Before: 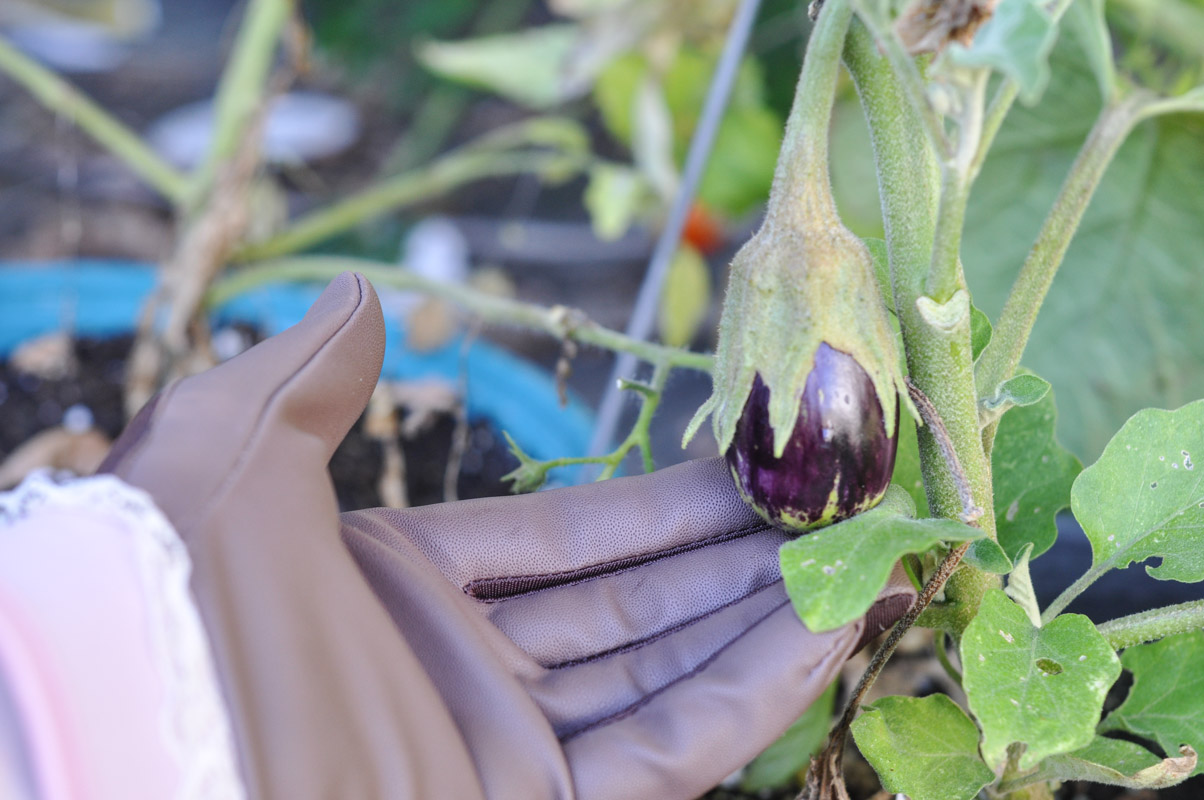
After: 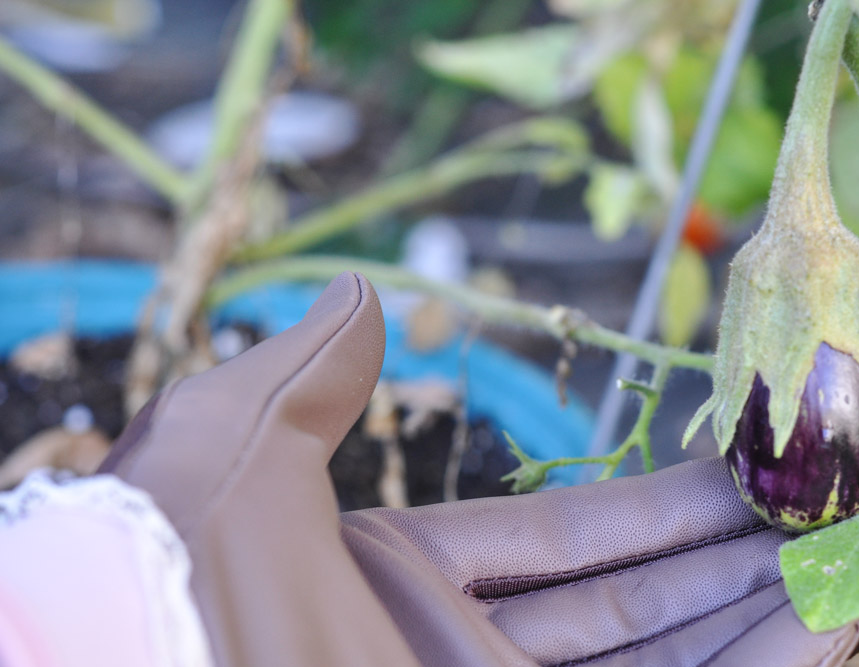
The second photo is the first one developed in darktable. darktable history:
crop: right 28.598%, bottom 16.517%
